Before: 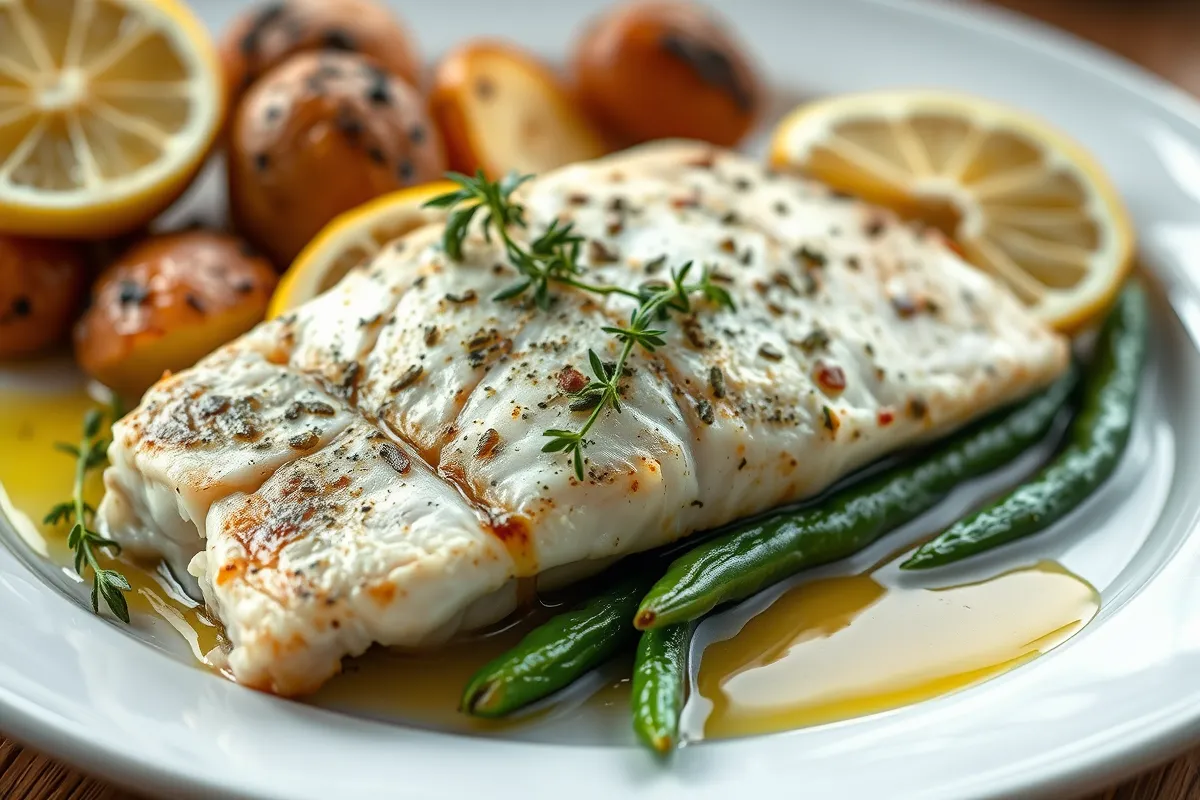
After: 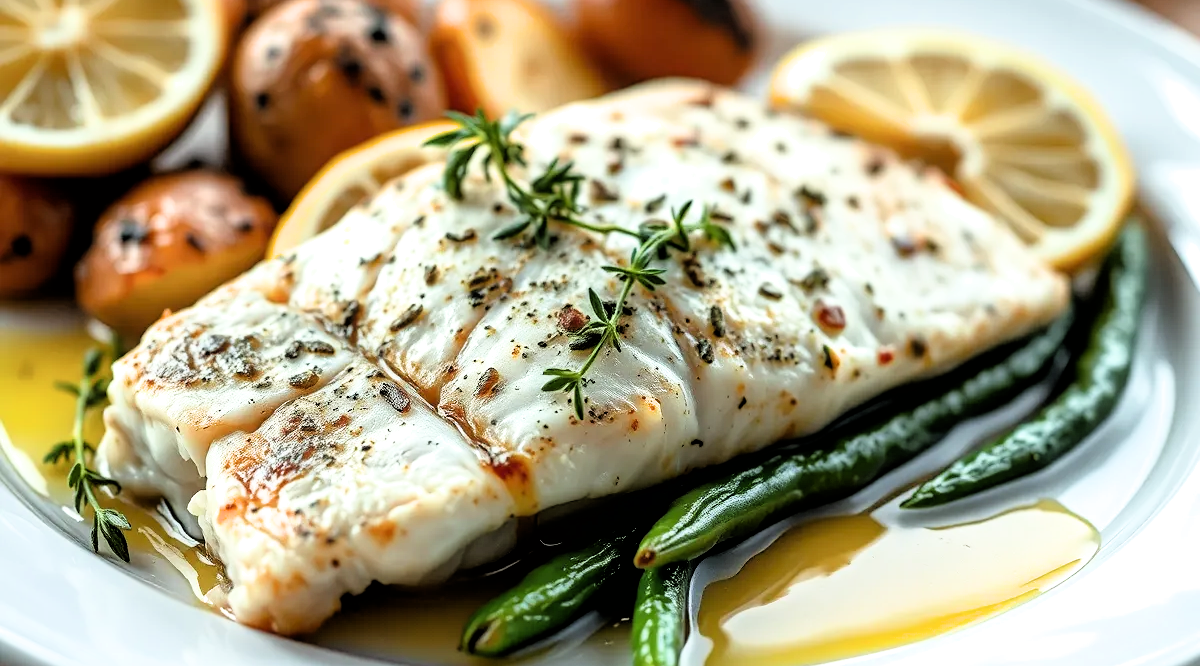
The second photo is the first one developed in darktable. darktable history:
exposure: exposure 0.485 EV, compensate highlight preservation false
crop: top 7.625%, bottom 8.027%
white balance: red 0.982, blue 1.018
filmic rgb: black relative exposure -3.72 EV, white relative exposure 2.77 EV, dynamic range scaling -5.32%, hardness 3.03
